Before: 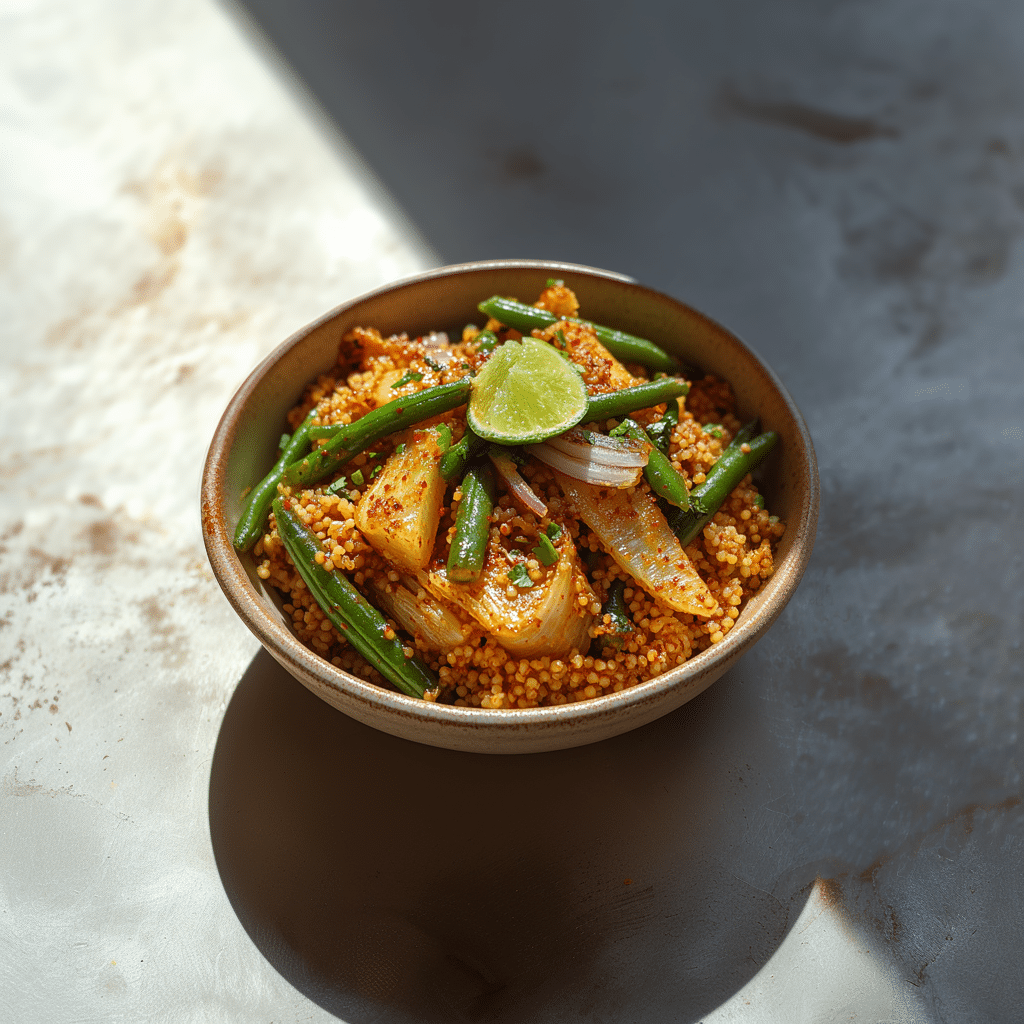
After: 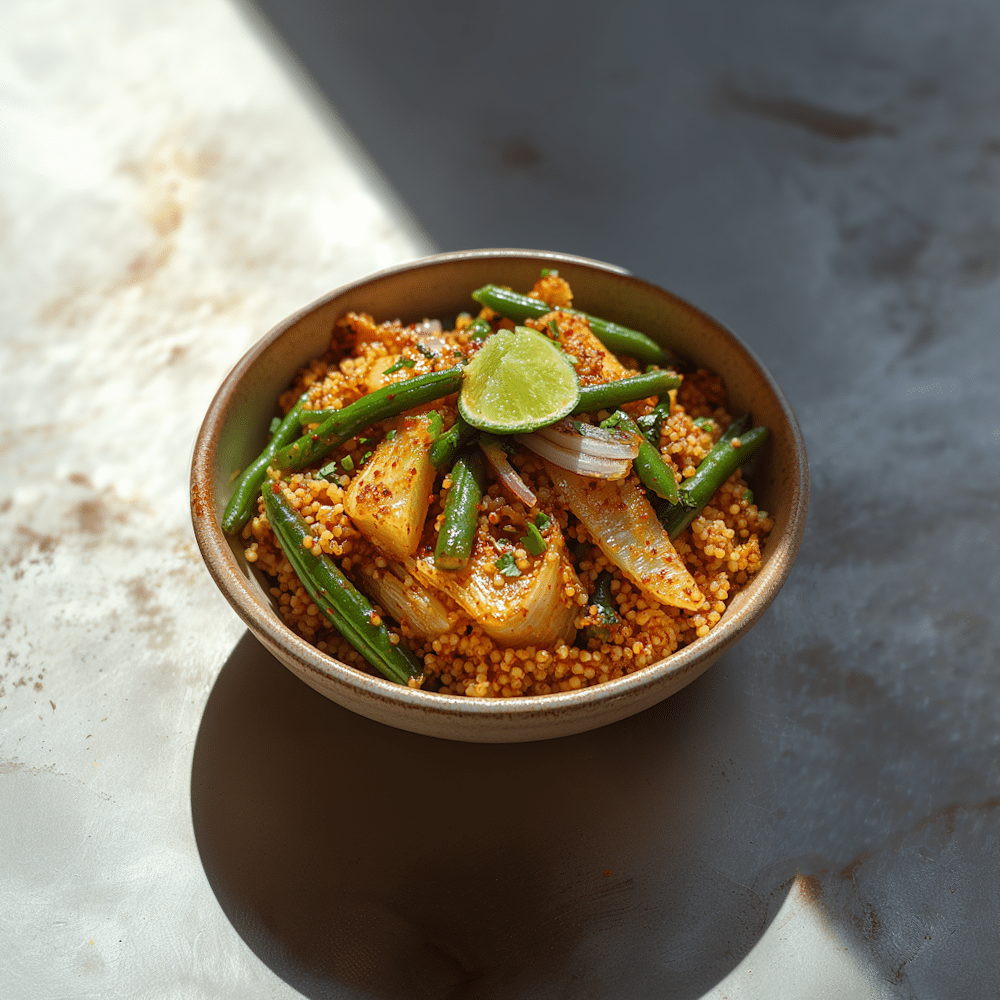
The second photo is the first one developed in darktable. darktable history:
crop and rotate: angle -1.37°
